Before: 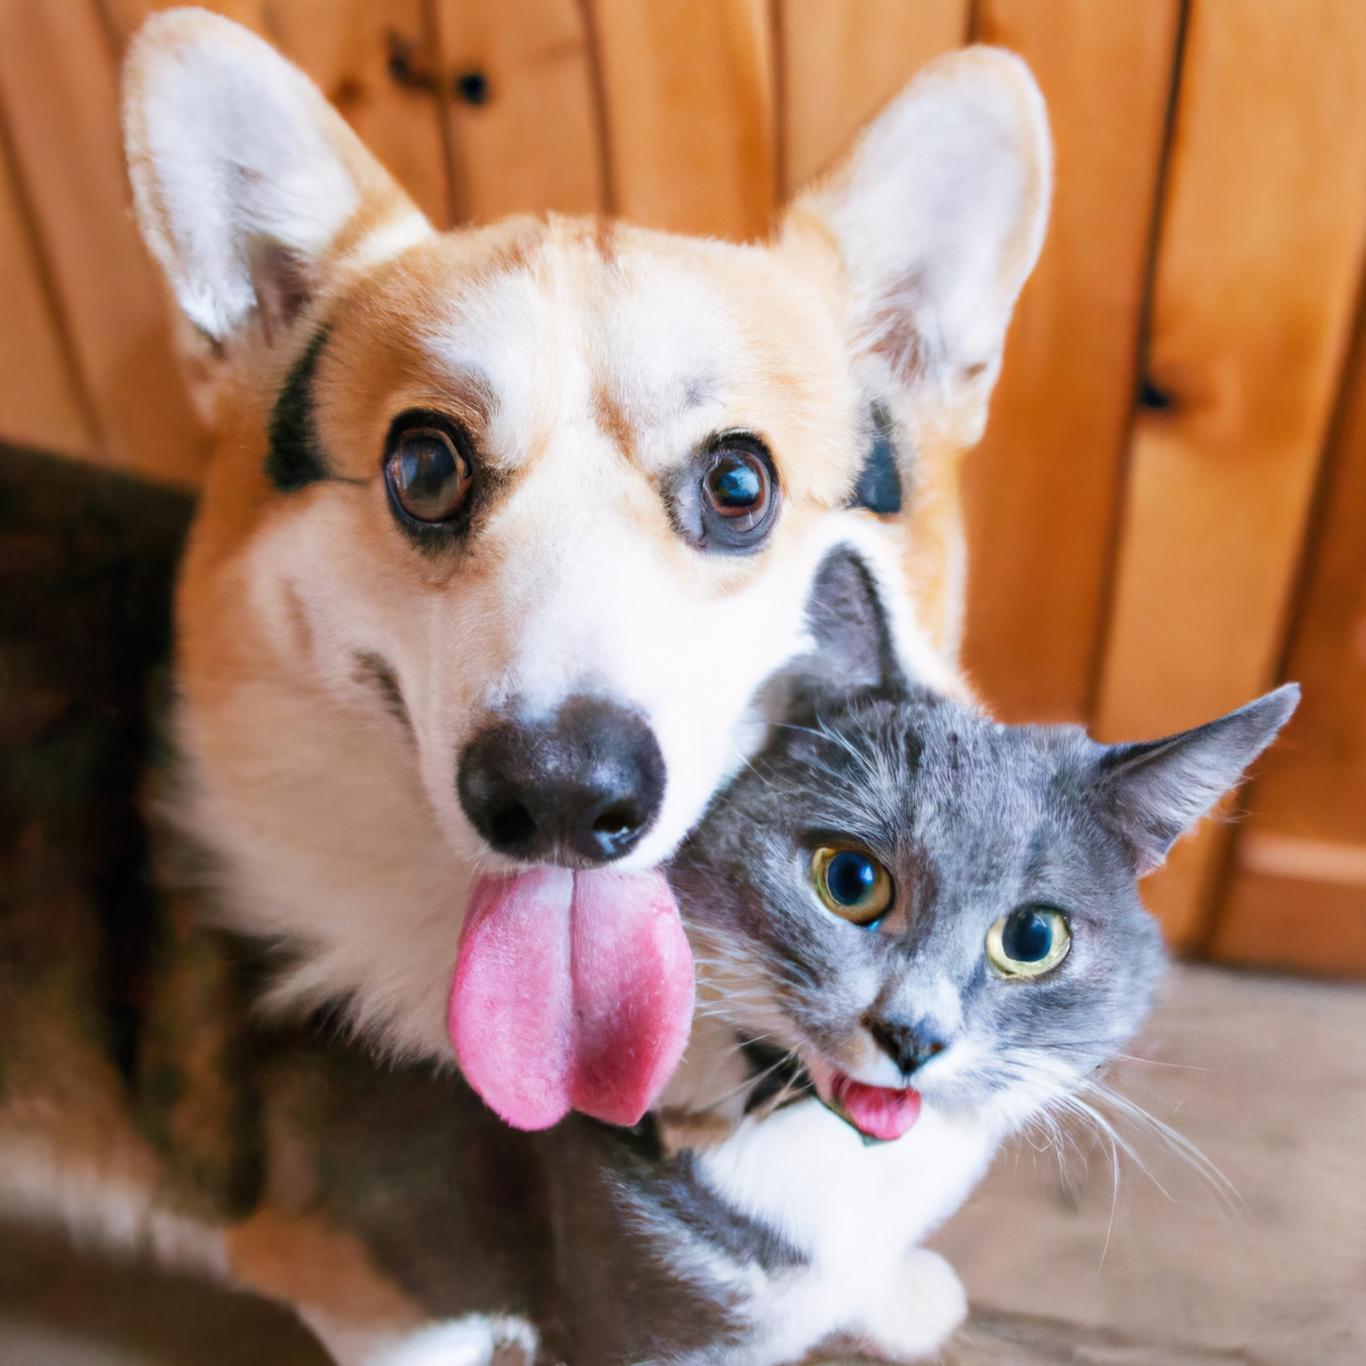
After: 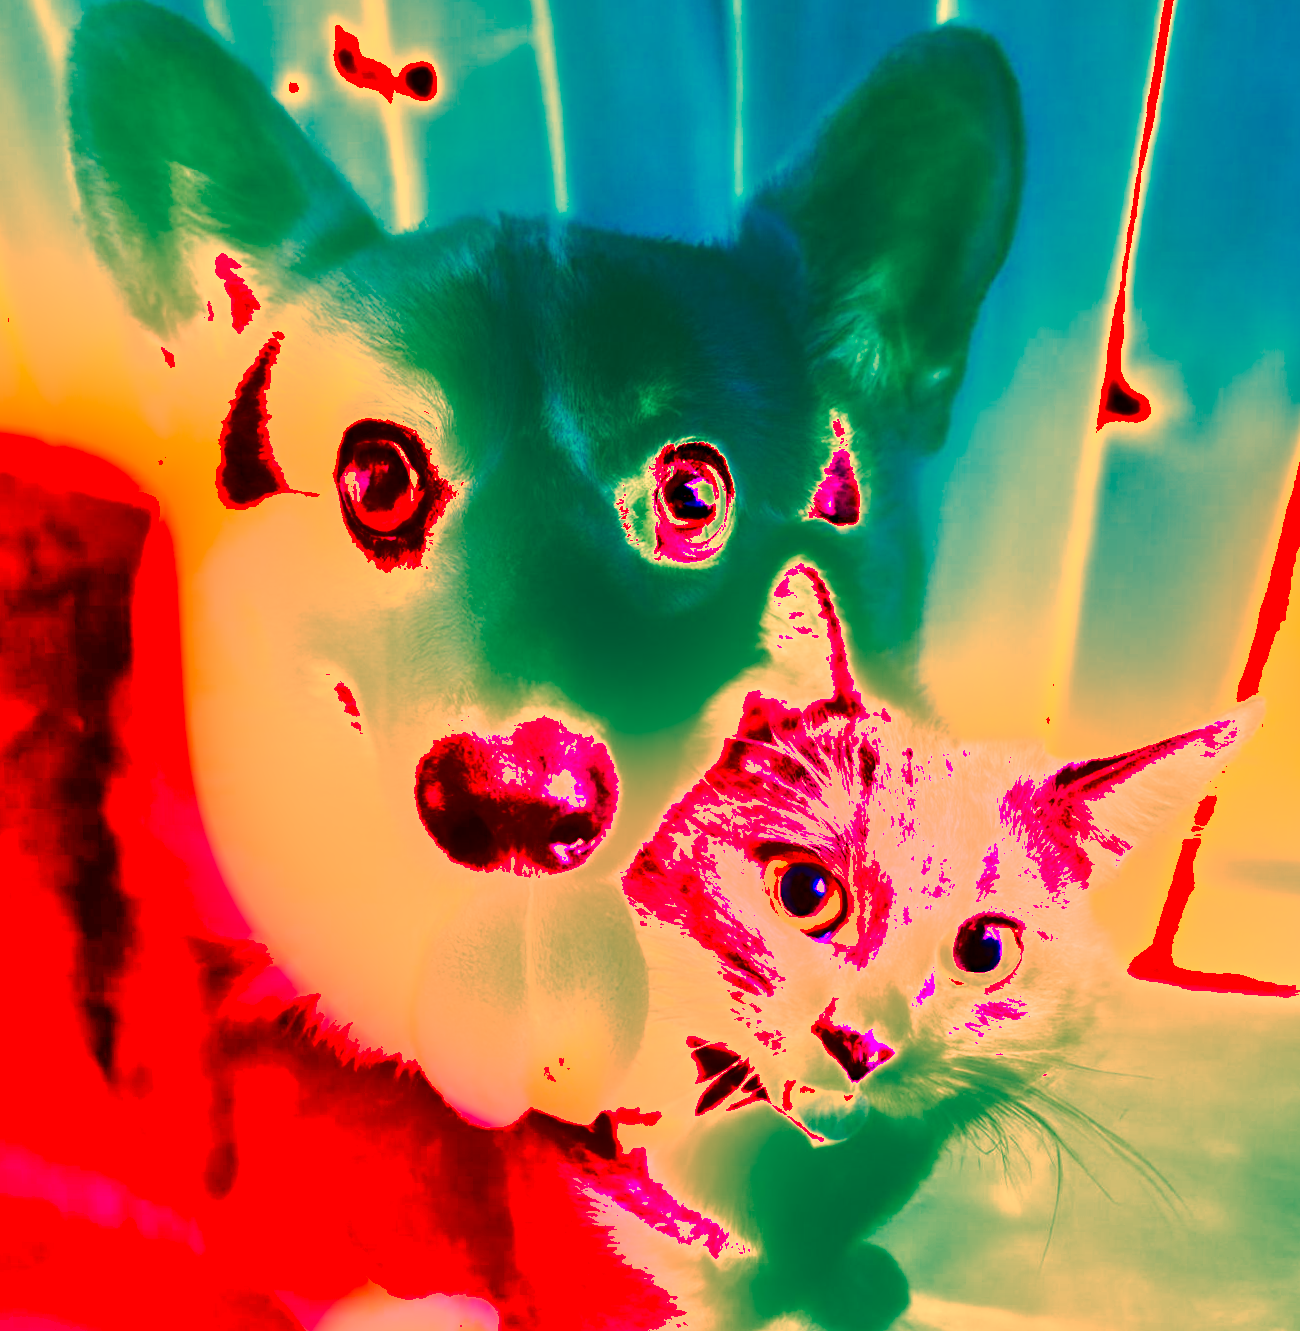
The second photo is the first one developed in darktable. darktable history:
shadows and highlights: shadows 53, soften with gaussian
color correction: highlights a* 10.44, highlights b* 30.04, shadows a* 2.73, shadows b* 17.51, saturation 1.72
base curve: curves: ch0 [(0, 0) (0.158, 0.273) (0.879, 0.895) (1, 1)], preserve colors none
rotate and perspective: rotation 0.074°, lens shift (vertical) 0.096, lens shift (horizontal) -0.041, crop left 0.043, crop right 0.952, crop top 0.024, crop bottom 0.979
white balance: red 4.26, blue 1.802
